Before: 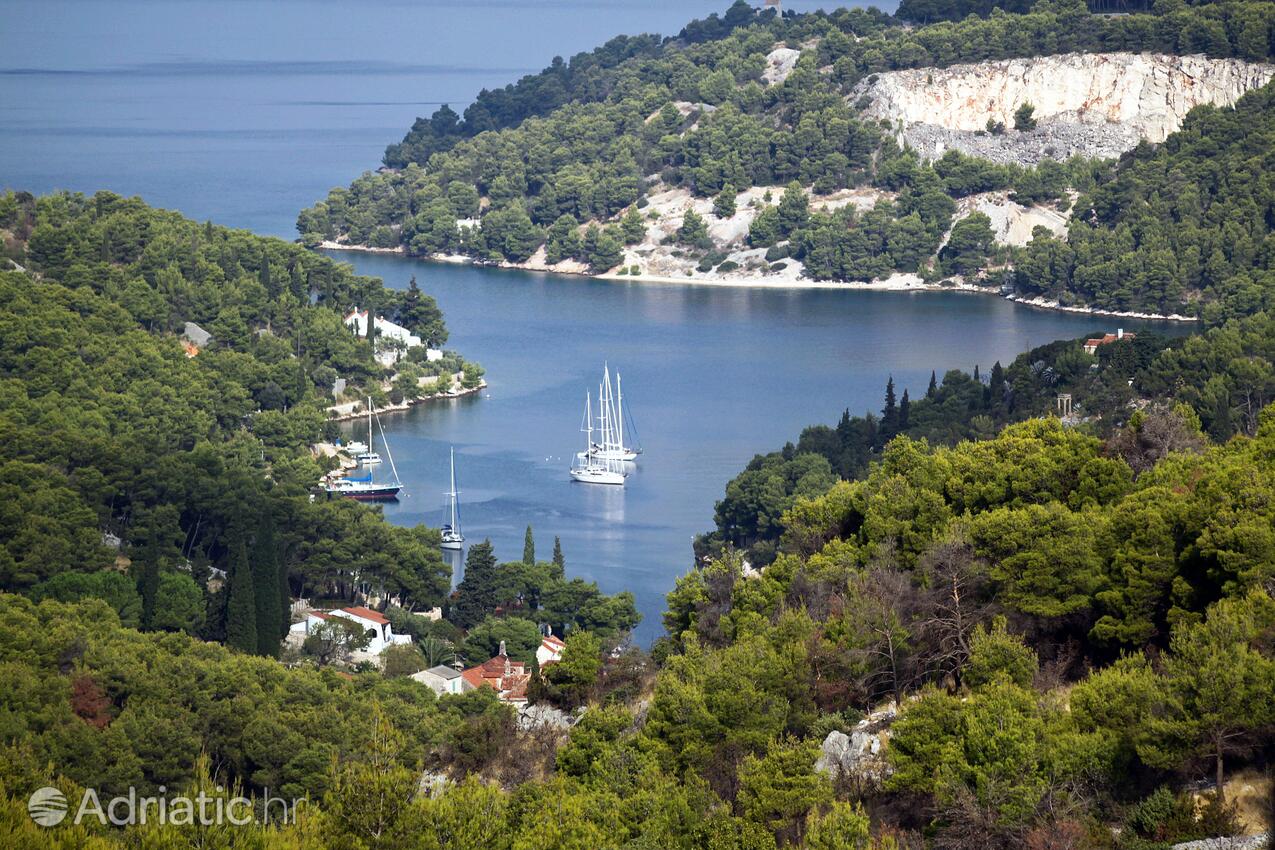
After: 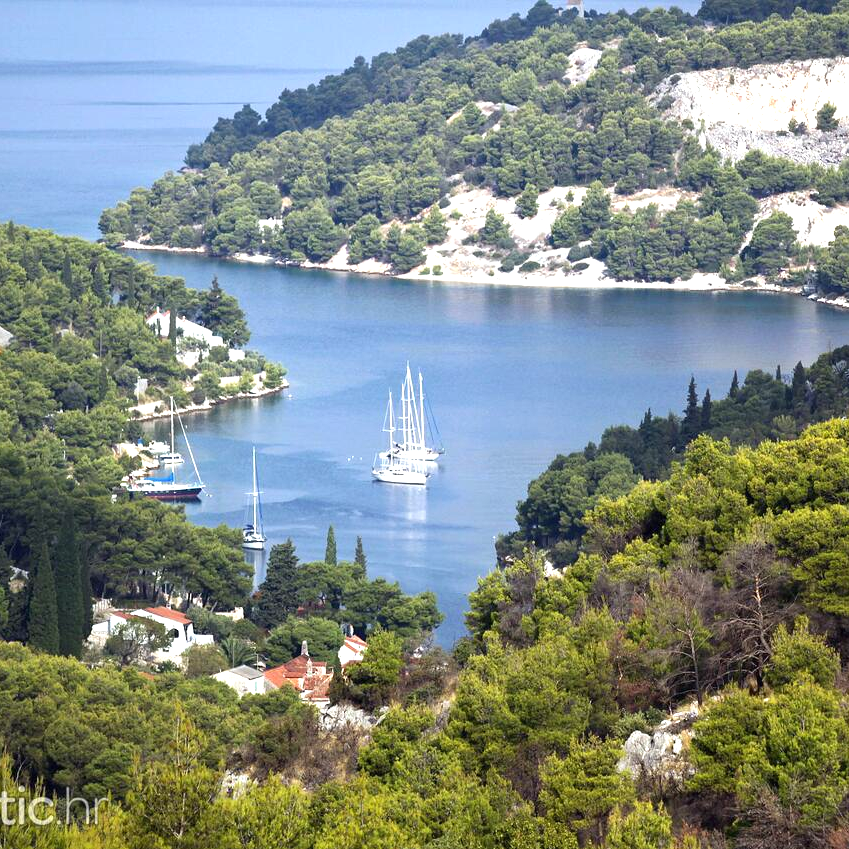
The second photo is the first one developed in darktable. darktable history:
crop and rotate: left 15.578%, right 17.773%
exposure: black level correction 0, exposure 0.697 EV, compensate highlight preservation false
